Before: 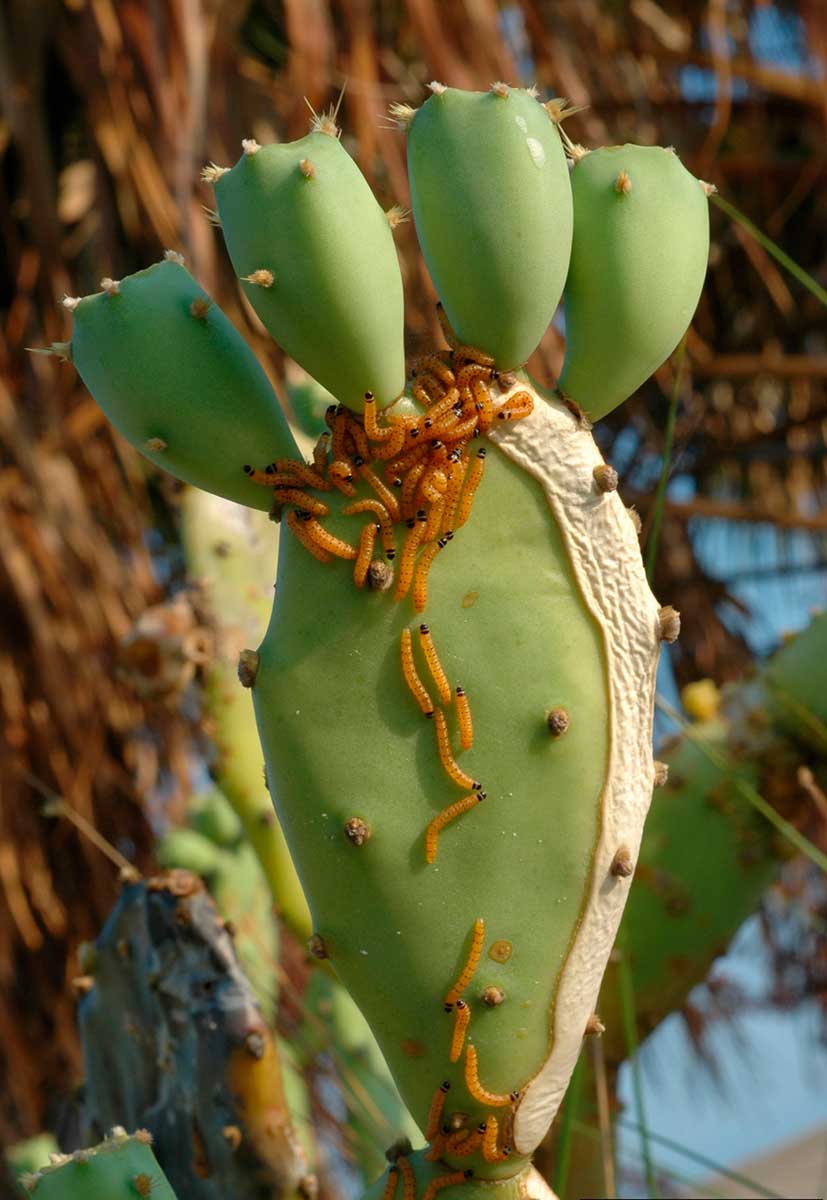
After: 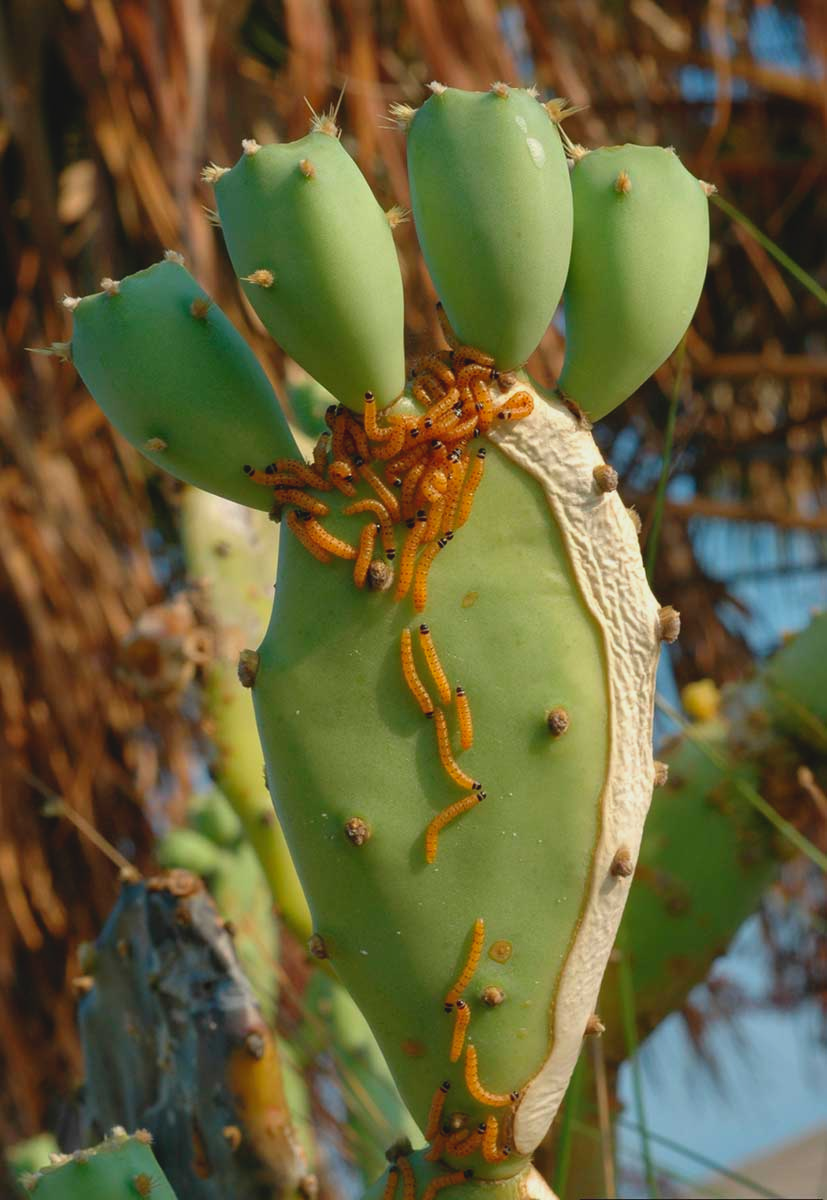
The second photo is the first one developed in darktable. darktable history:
contrast brightness saturation: contrast -0.123
